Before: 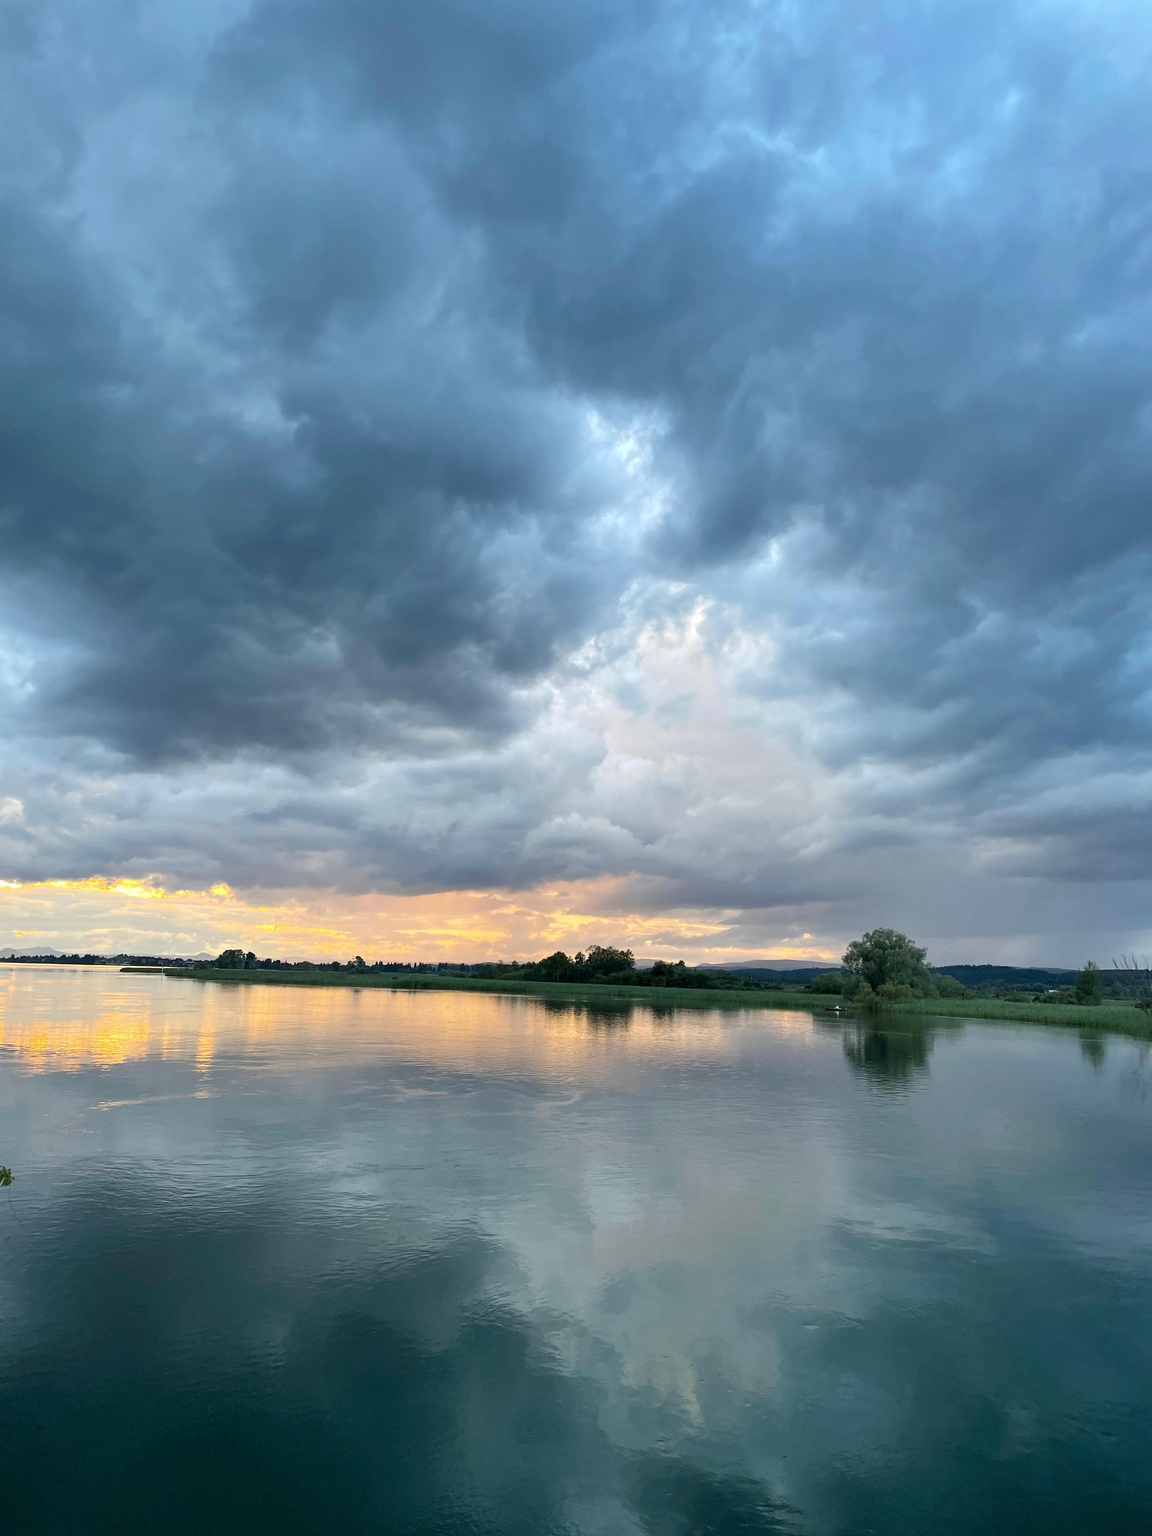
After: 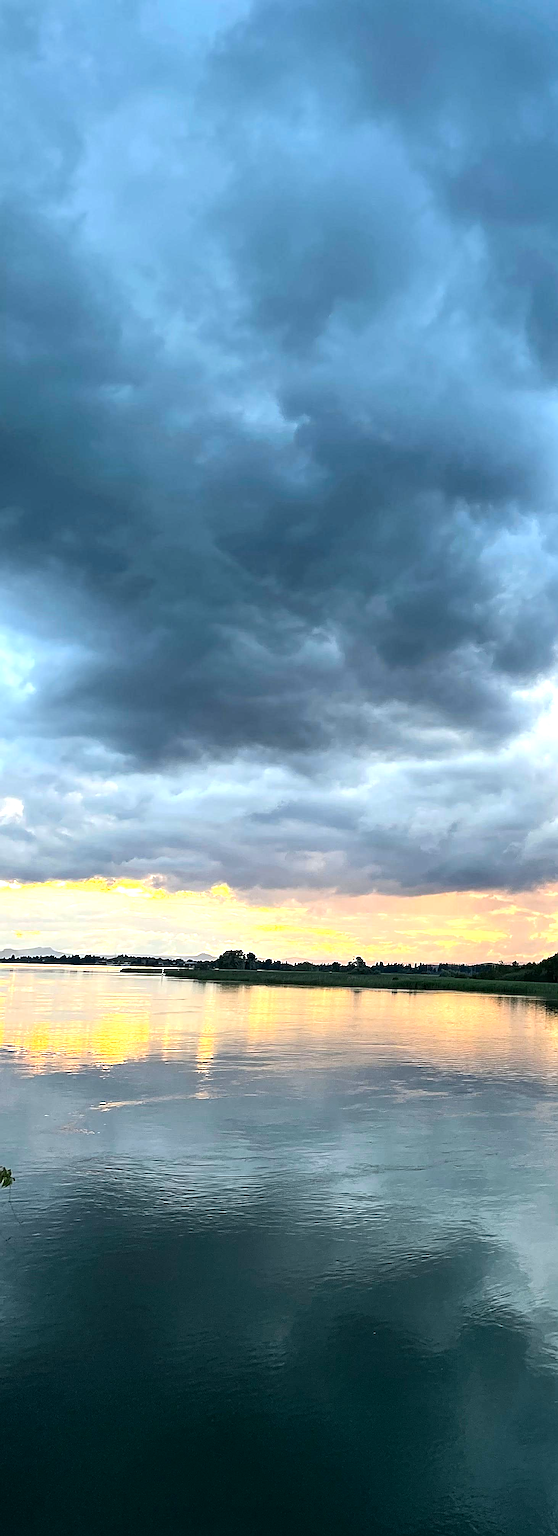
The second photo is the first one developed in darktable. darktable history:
sharpen: amount 0.892
crop and rotate: left 0.017%, top 0%, right 51.515%
haze removal: compatibility mode true, adaptive false
tone equalizer: -8 EV -0.721 EV, -7 EV -0.702 EV, -6 EV -0.593 EV, -5 EV -0.38 EV, -3 EV 0.382 EV, -2 EV 0.6 EV, -1 EV 0.68 EV, +0 EV 0.727 EV, edges refinement/feathering 500, mask exposure compensation -1.57 EV, preserve details no
